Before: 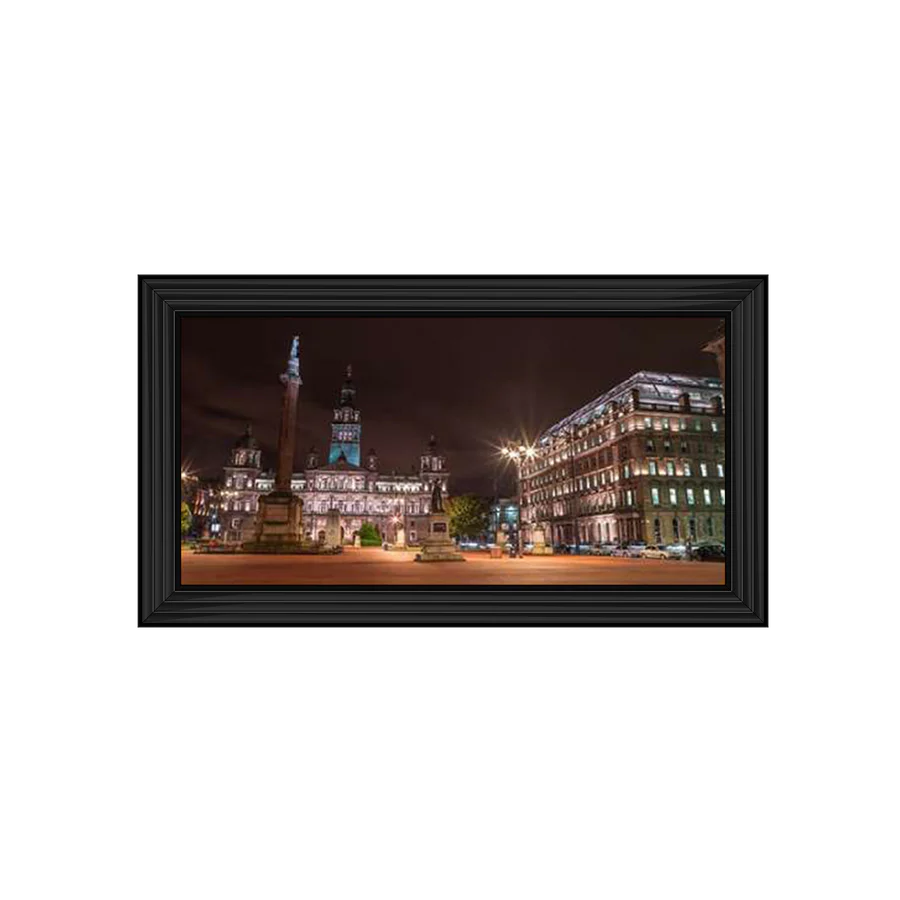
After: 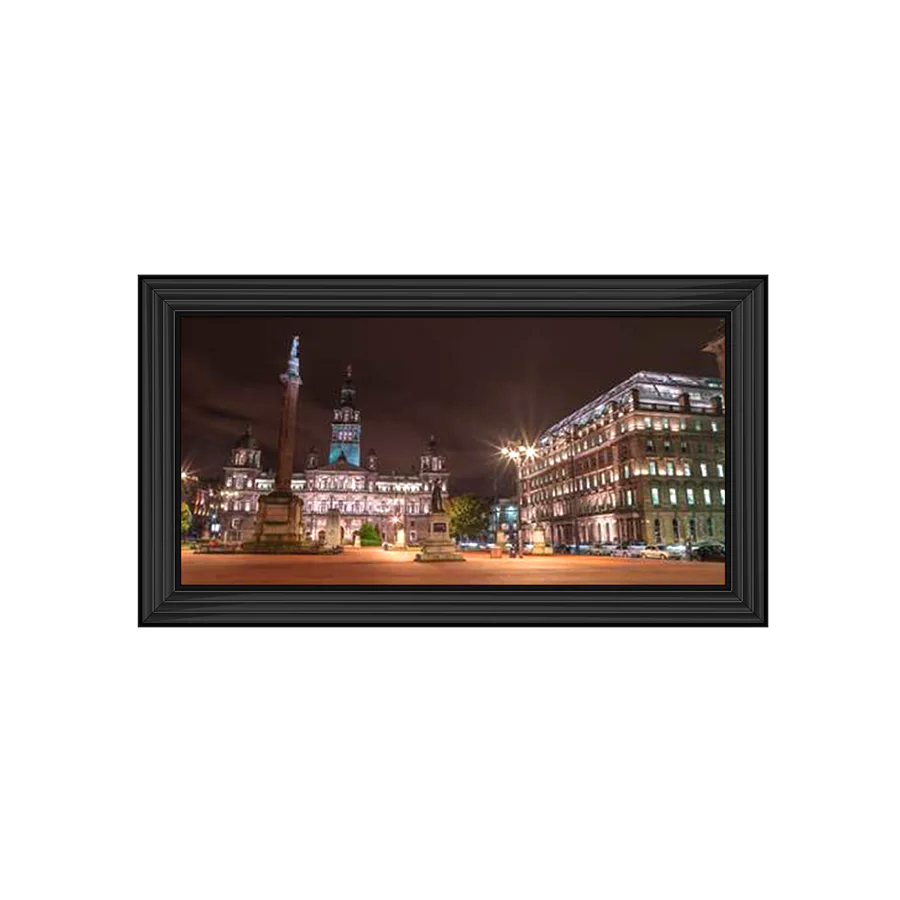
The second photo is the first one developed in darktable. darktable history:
white balance: emerald 1
exposure: black level correction 0, exposure 0.5 EV, compensate highlight preservation false
tone equalizer: -7 EV 0.18 EV, -6 EV 0.12 EV, -5 EV 0.08 EV, -4 EV 0.04 EV, -2 EV -0.02 EV, -1 EV -0.04 EV, +0 EV -0.06 EV, luminance estimator HSV value / RGB max
